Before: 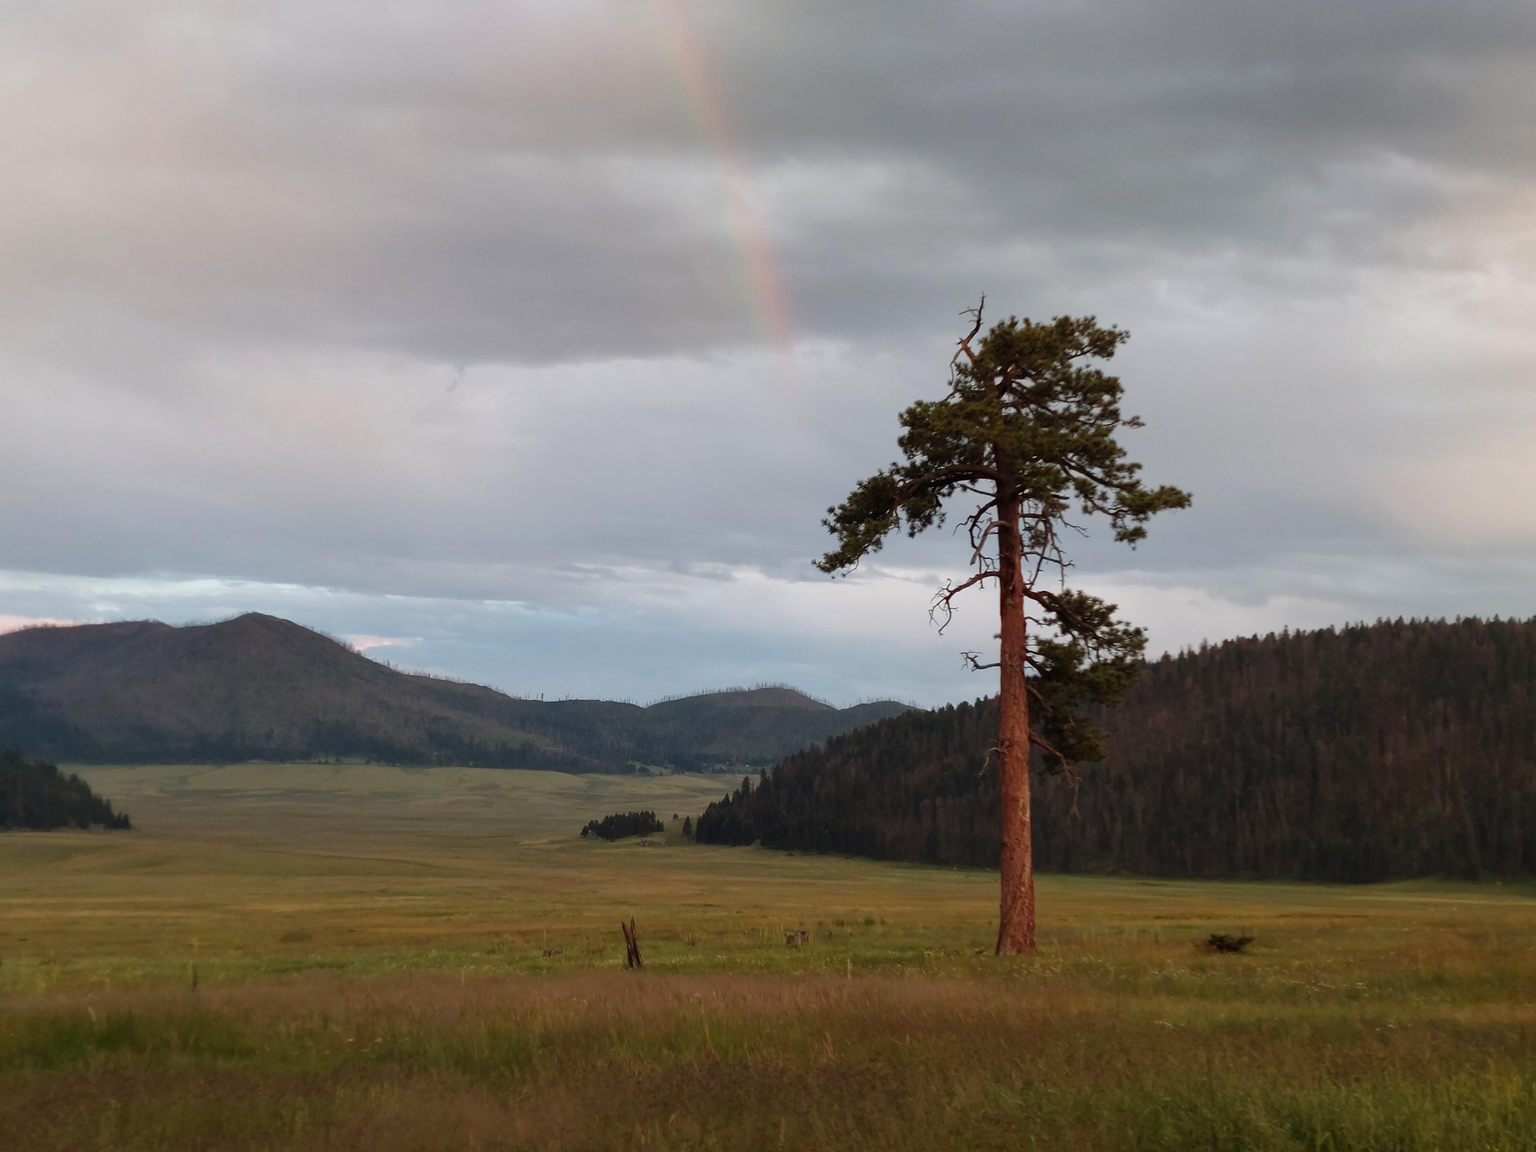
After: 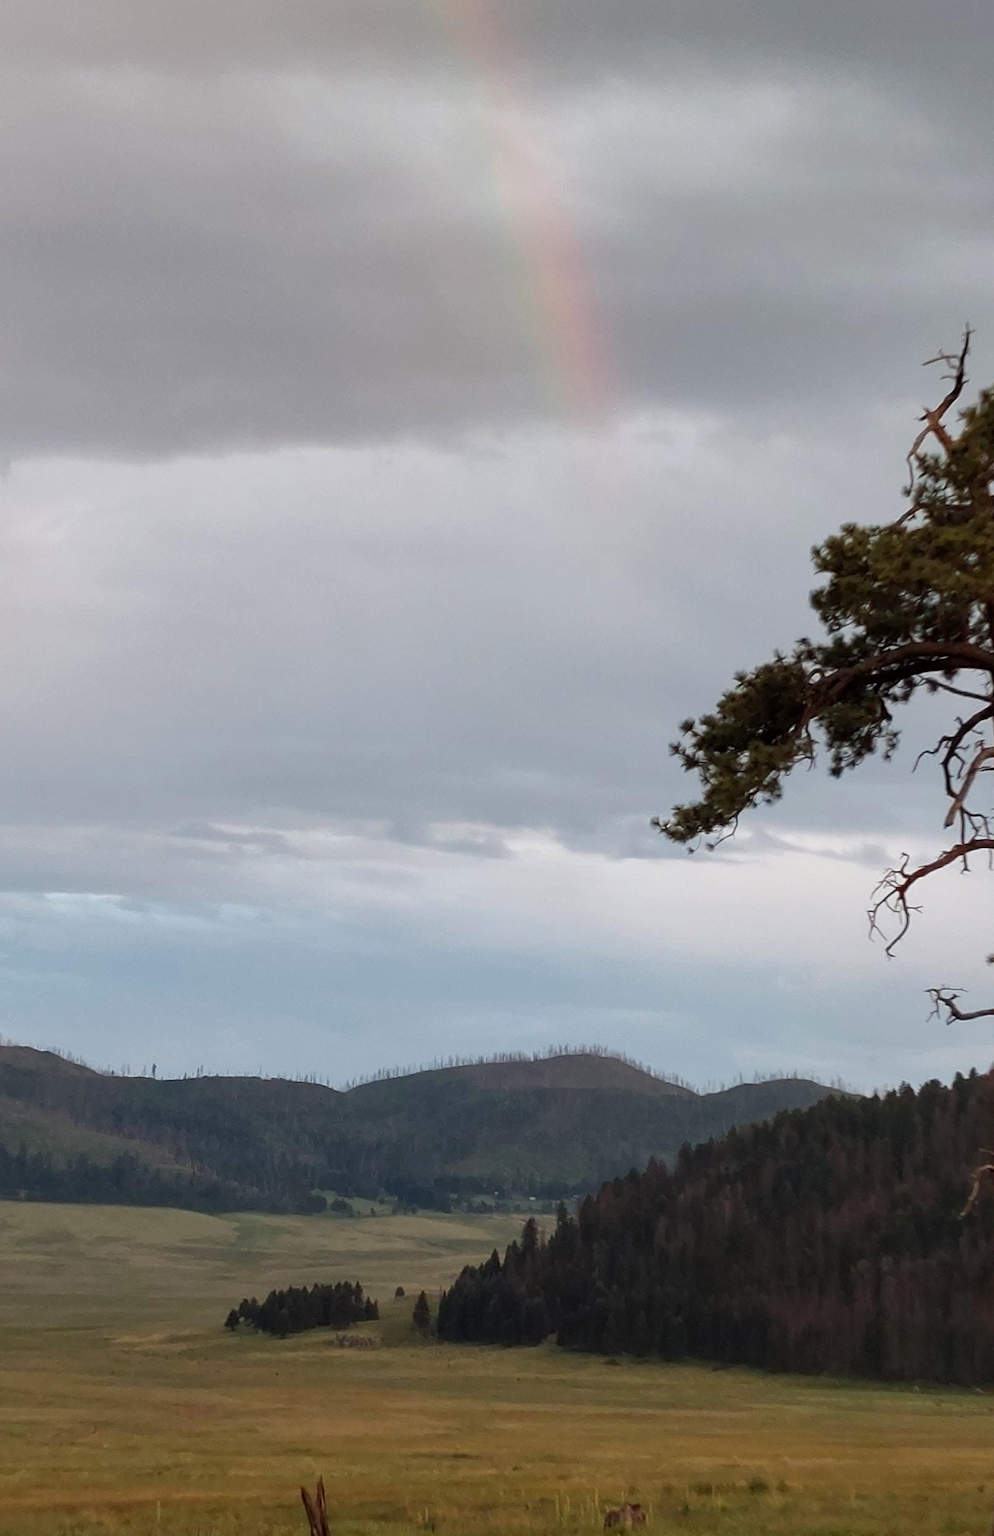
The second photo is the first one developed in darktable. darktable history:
crop and rotate: left 29.908%, top 10.191%, right 35.035%, bottom 17.596%
local contrast: highlights 107%, shadows 100%, detail 119%, midtone range 0.2
